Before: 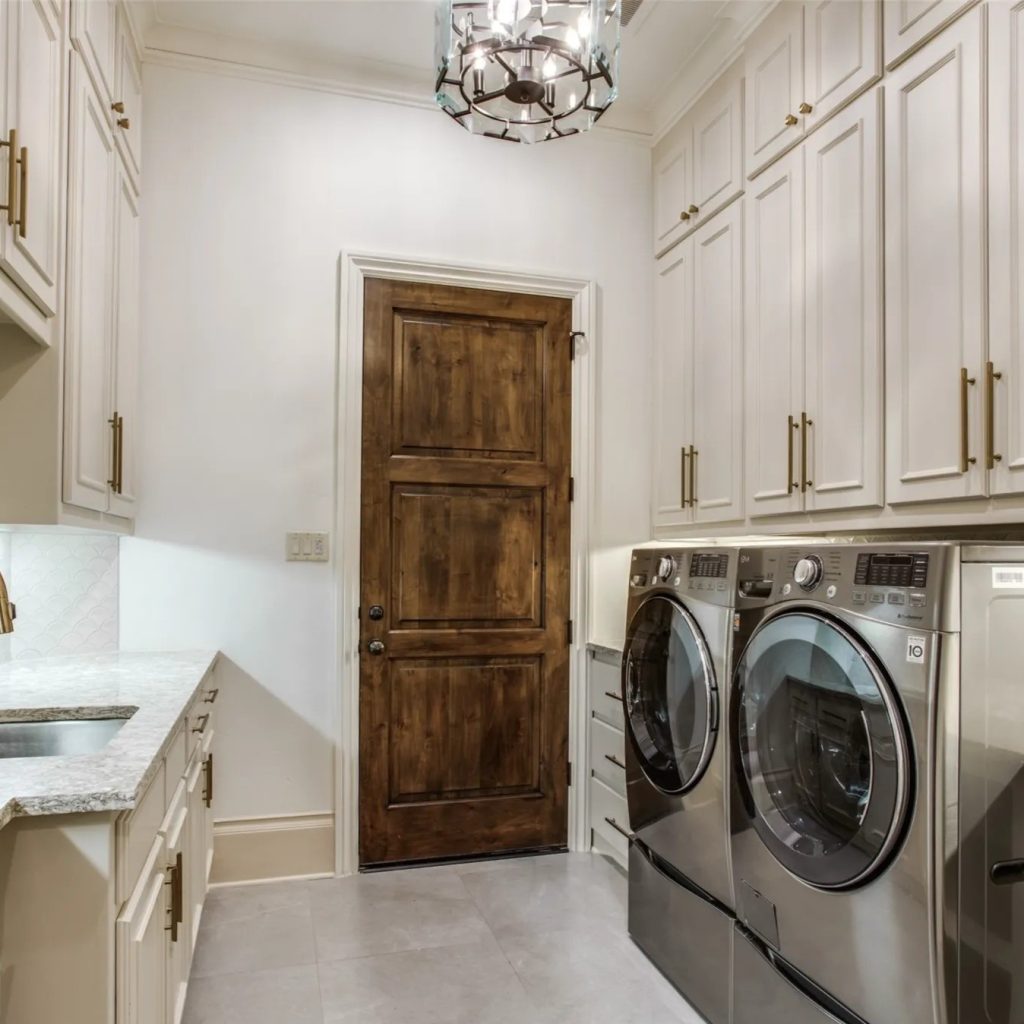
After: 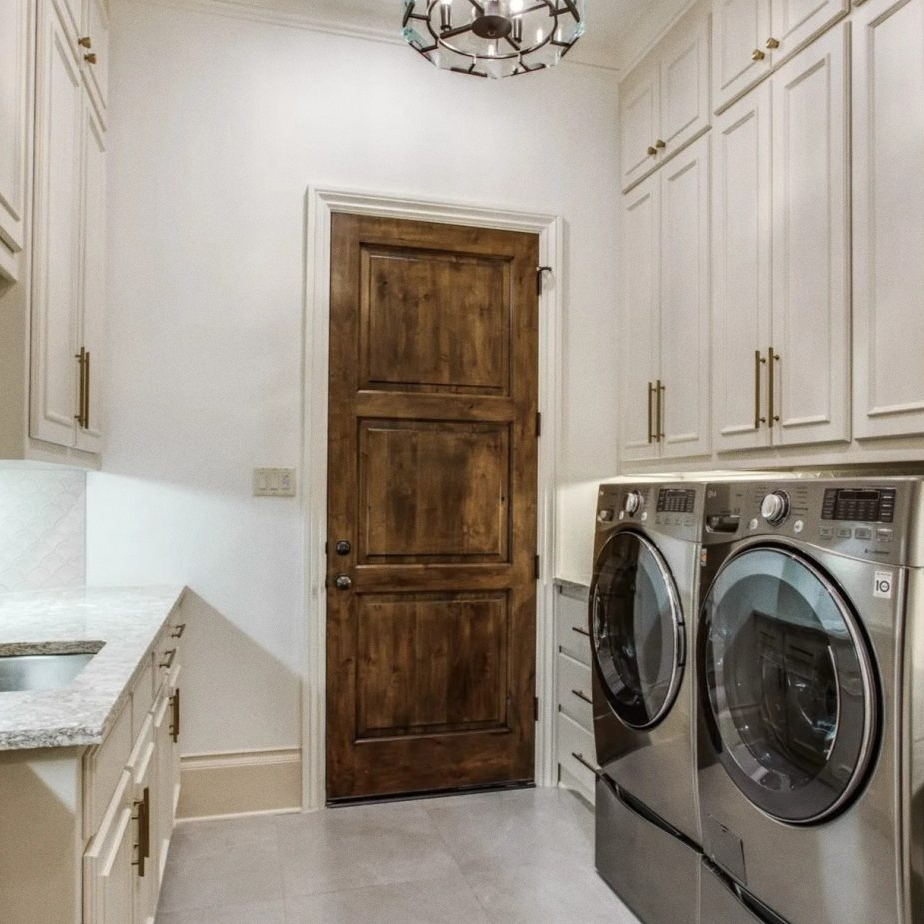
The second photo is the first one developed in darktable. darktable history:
crop: left 3.305%, top 6.436%, right 6.389%, bottom 3.258%
grain: coarseness 0.09 ISO, strength 16.61%
